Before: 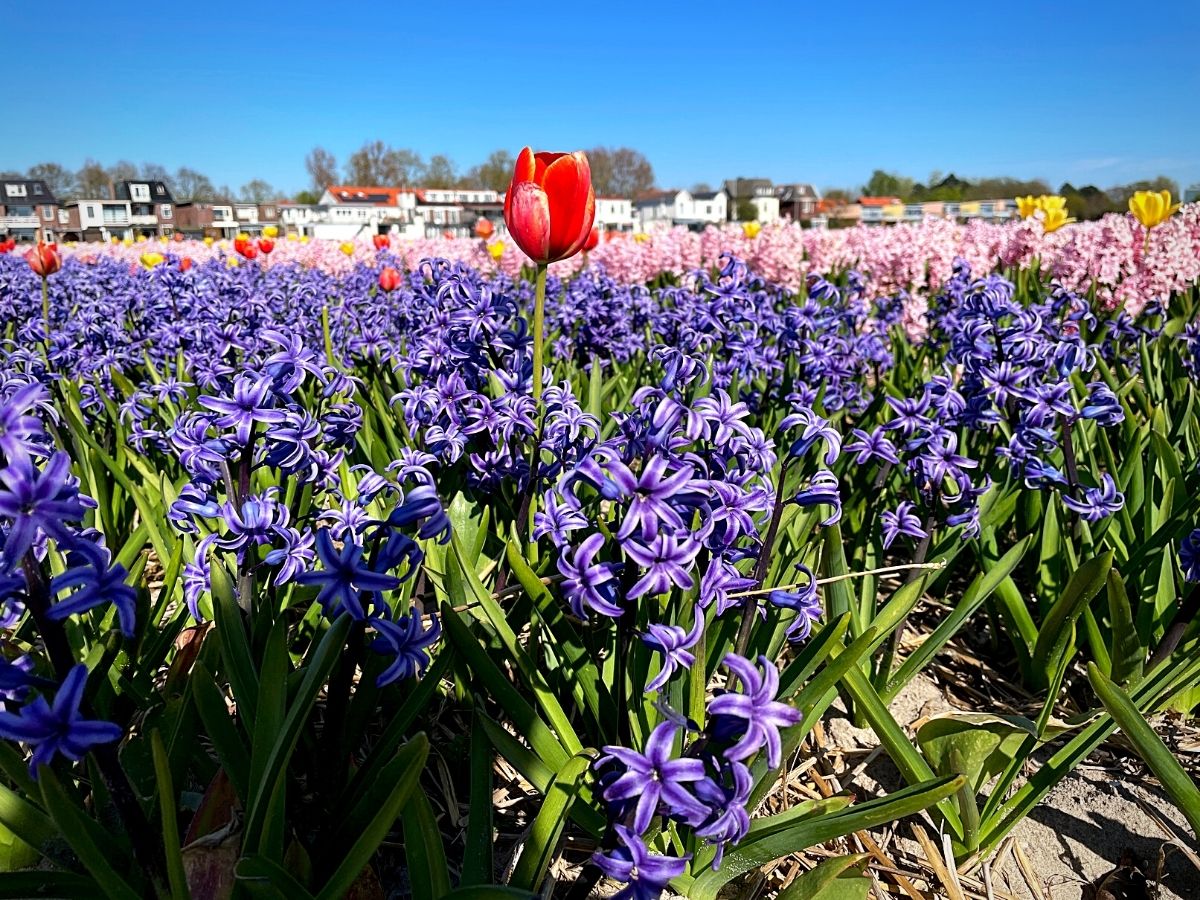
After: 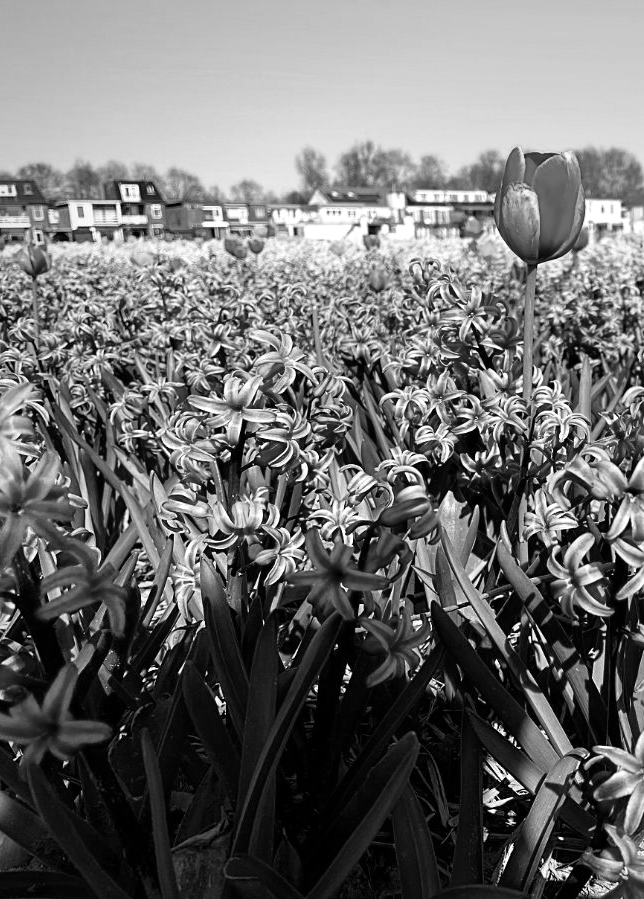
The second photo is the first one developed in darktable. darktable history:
crop: left 0.887%, right 45.406%, bottom 0.086%
color calibration: output gray [0.22, 0.42, 0.37, 0], x 0.395, y 0.386, temperature 3670.27 K, gamut compression 0.972
